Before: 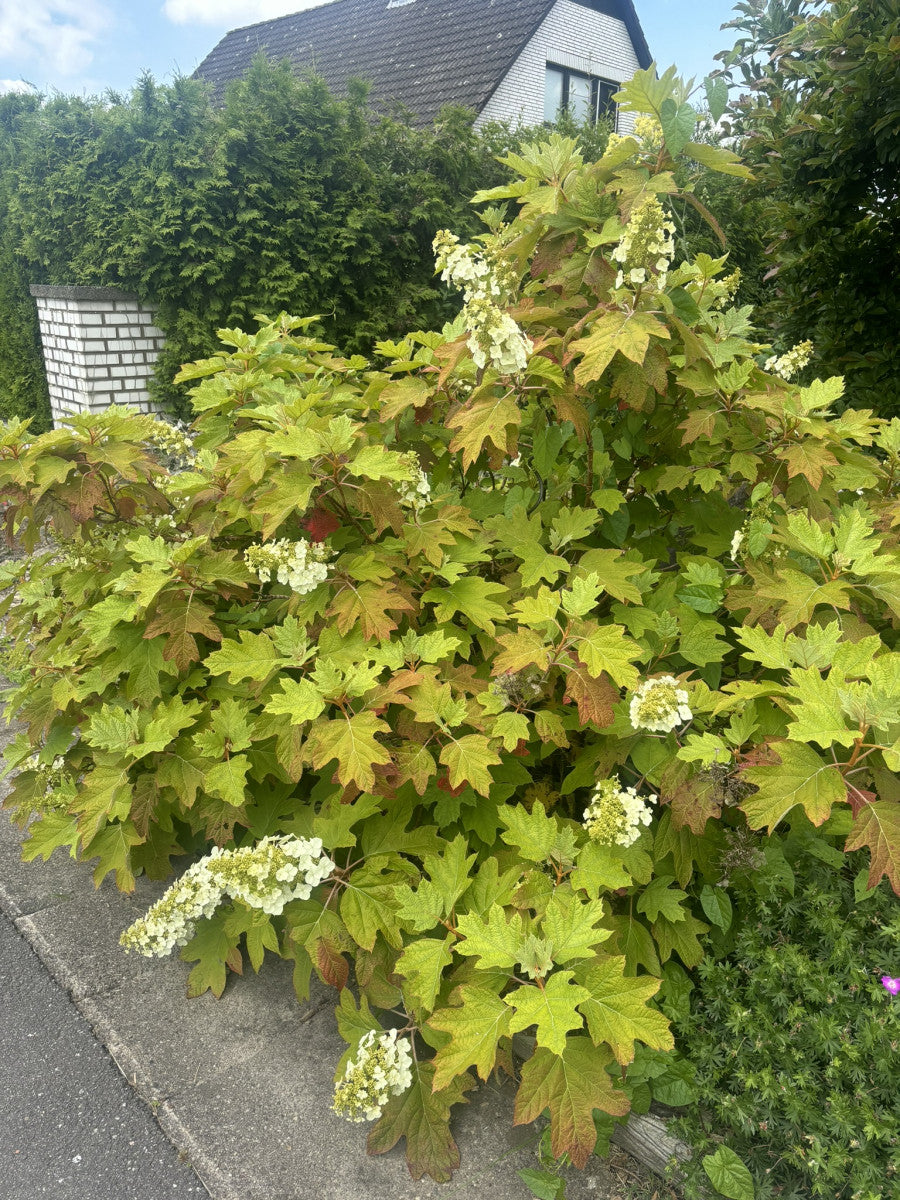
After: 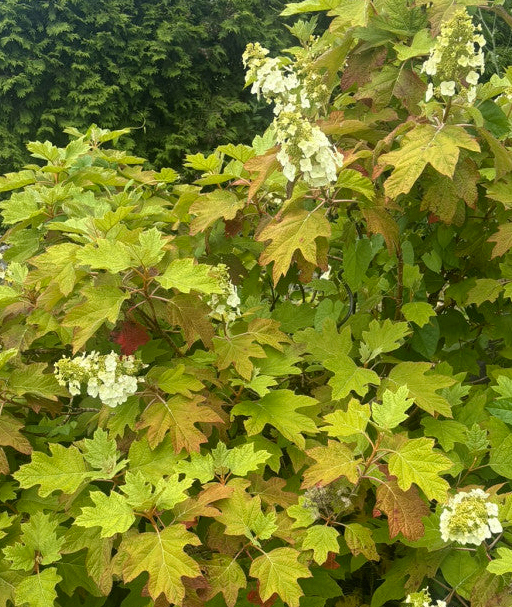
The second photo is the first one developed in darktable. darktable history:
crop: left 21.205%, top 15.596%, right 21.824%, bottom 33.738%
contrast brightness saturation: saturation 0.121
